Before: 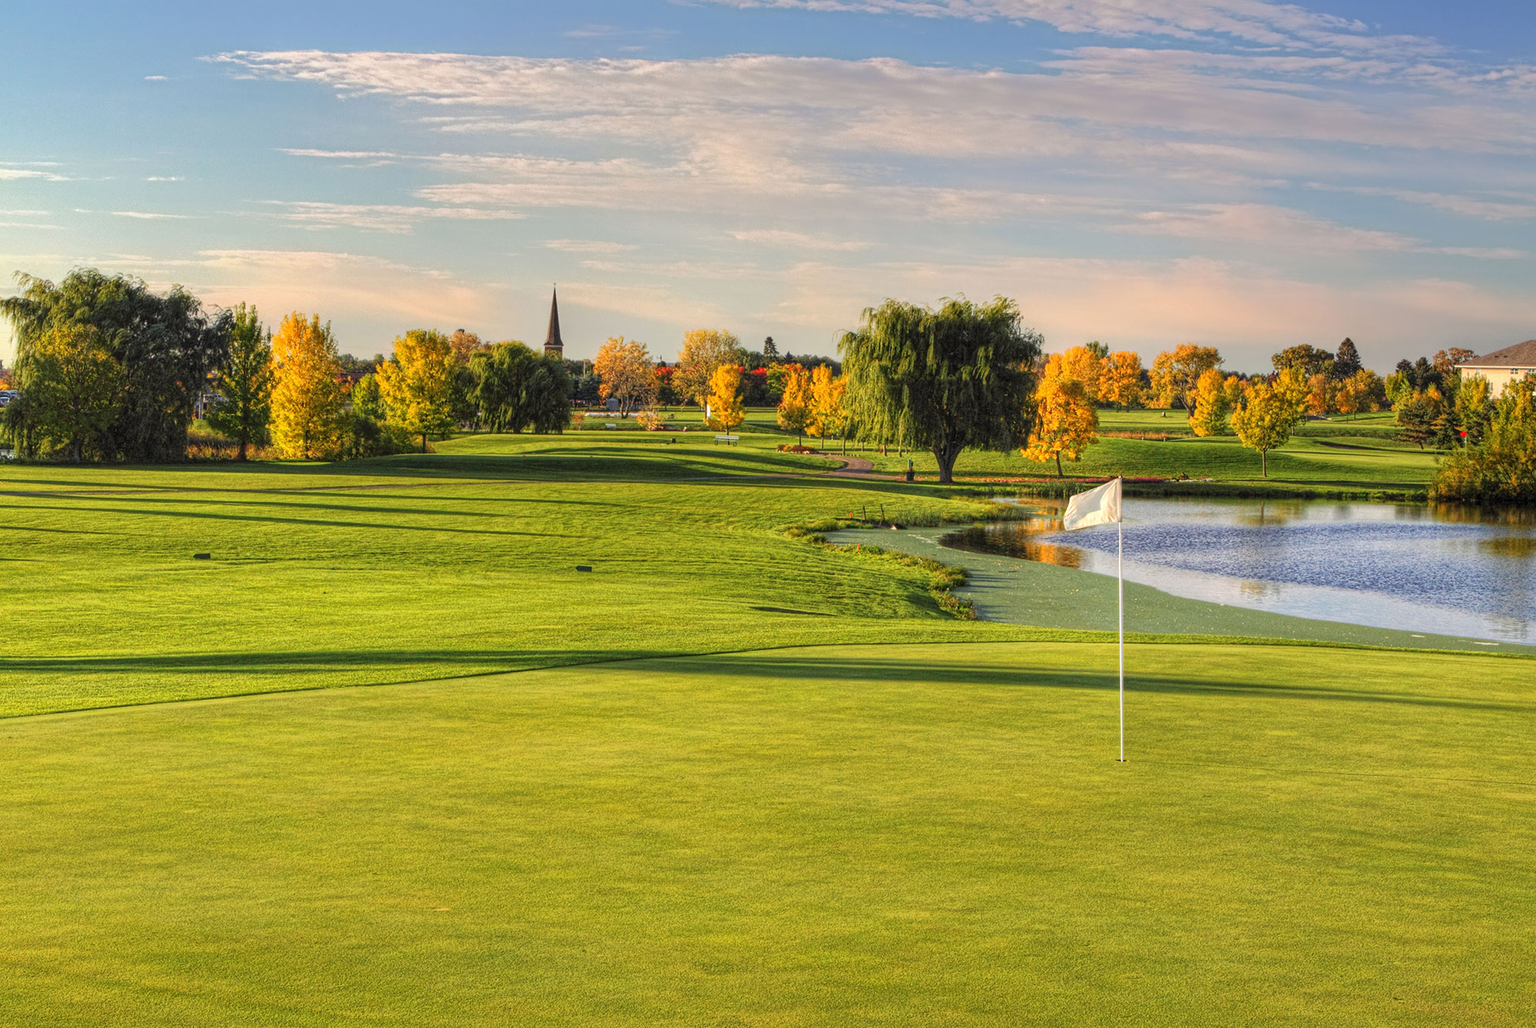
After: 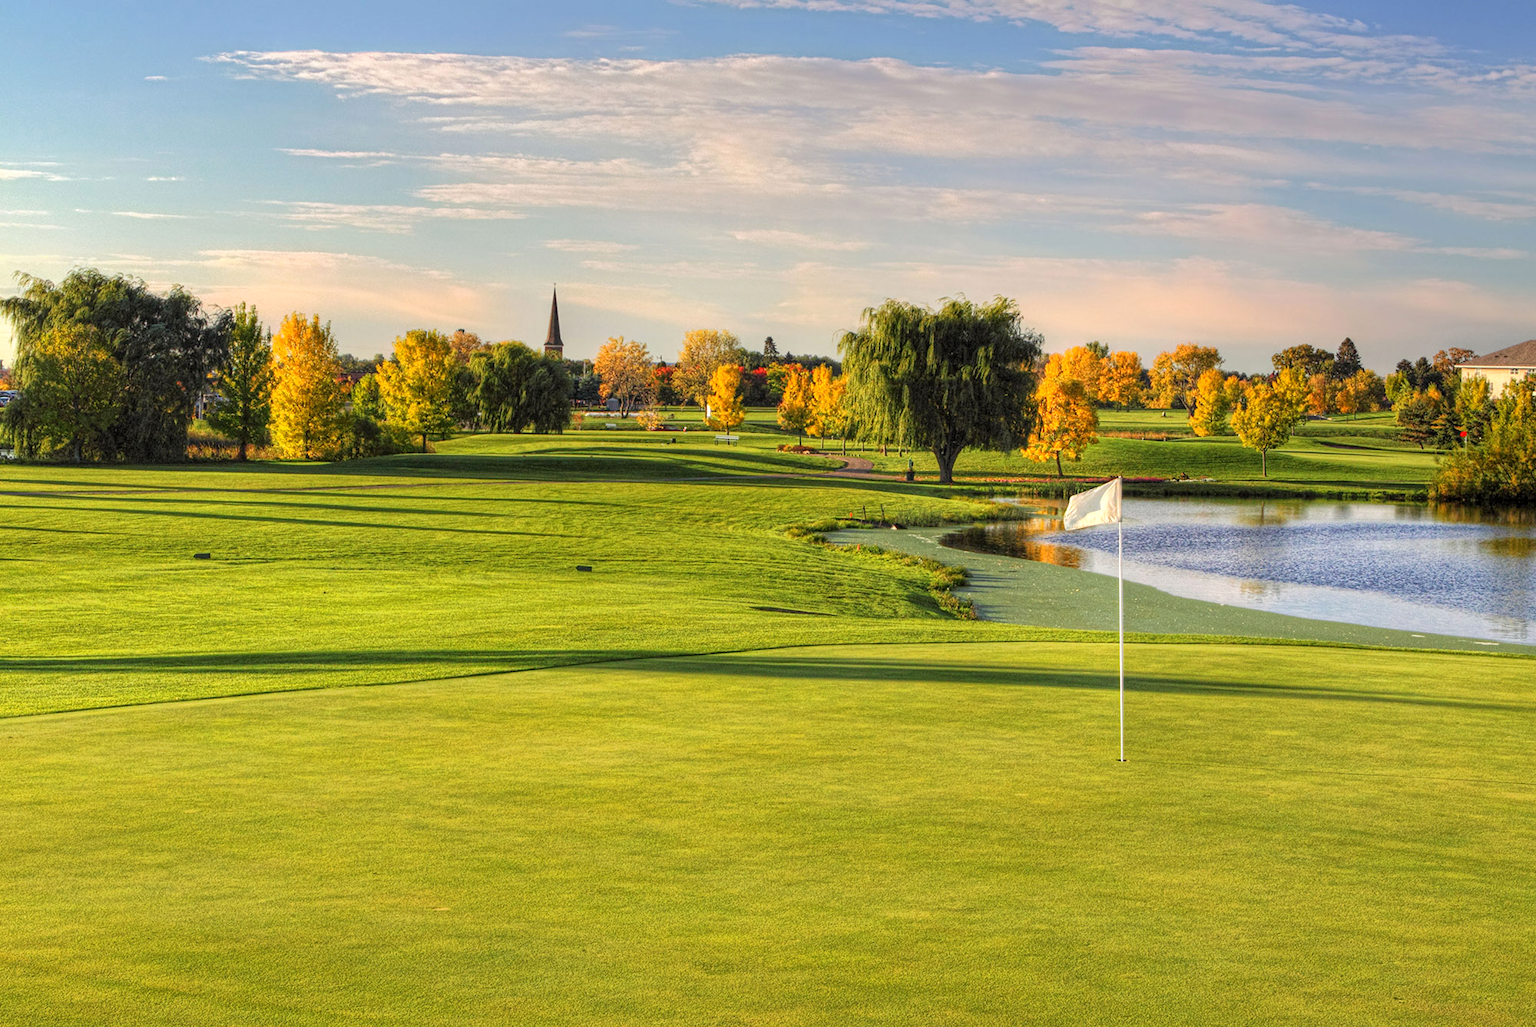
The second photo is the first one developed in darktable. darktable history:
exposure: black level correction 0.002, exposure 0.146 EV, compensate highlight preservation false
